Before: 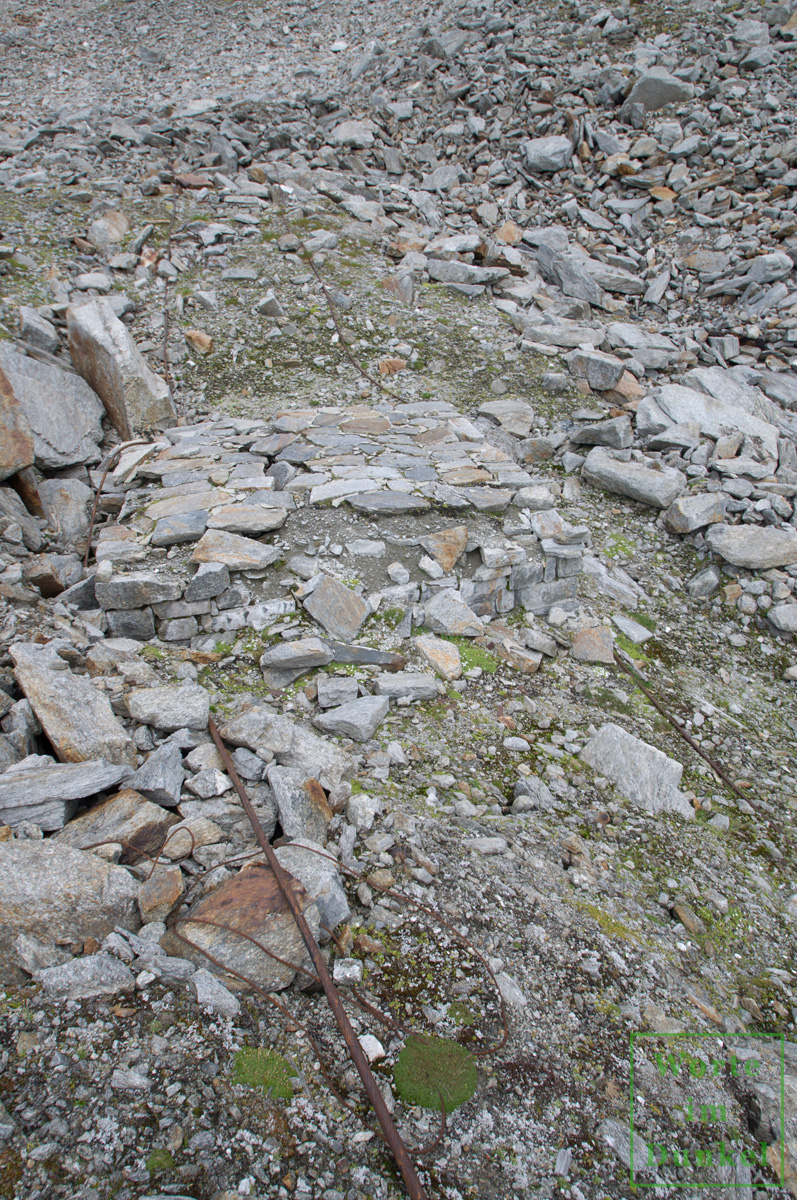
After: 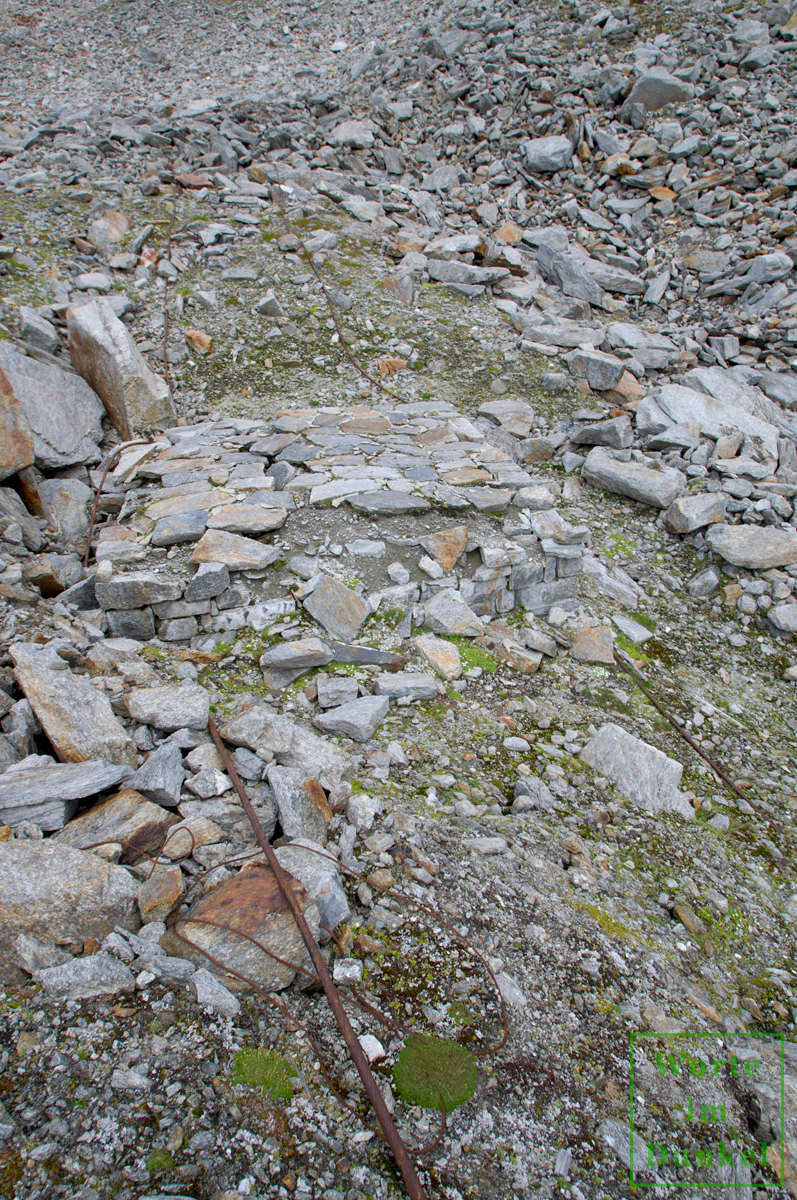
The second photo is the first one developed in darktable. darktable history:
exposure: black level correction 0.006, compensate highlight preservation false
color balance rgb: linear chroma grading › global chroma 9.047%, perceptual saturation grading › global saturation 10.409%
